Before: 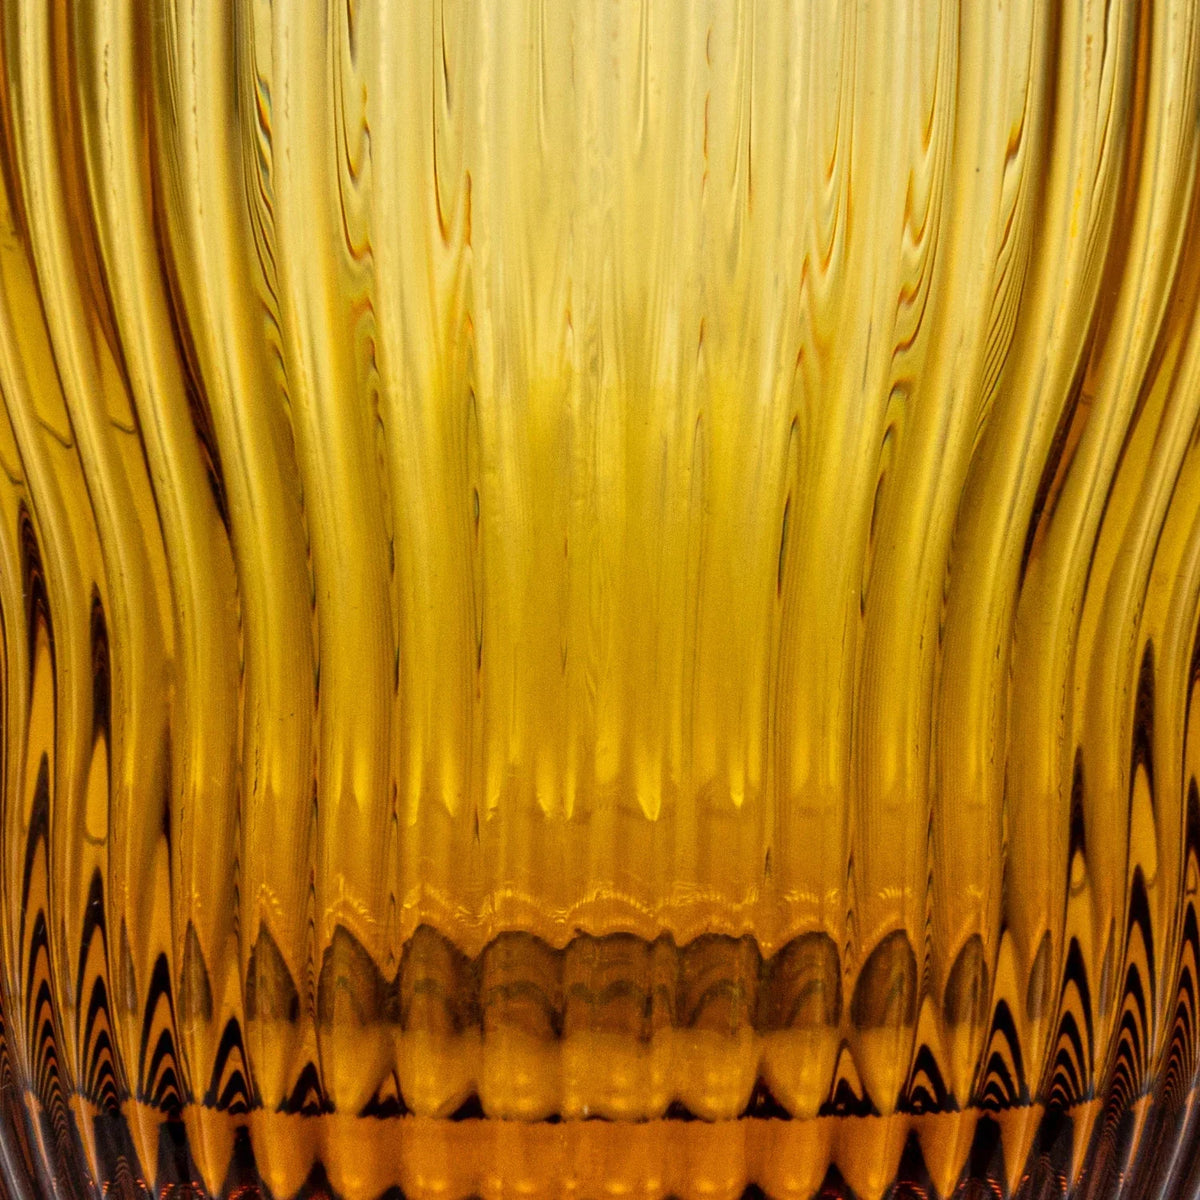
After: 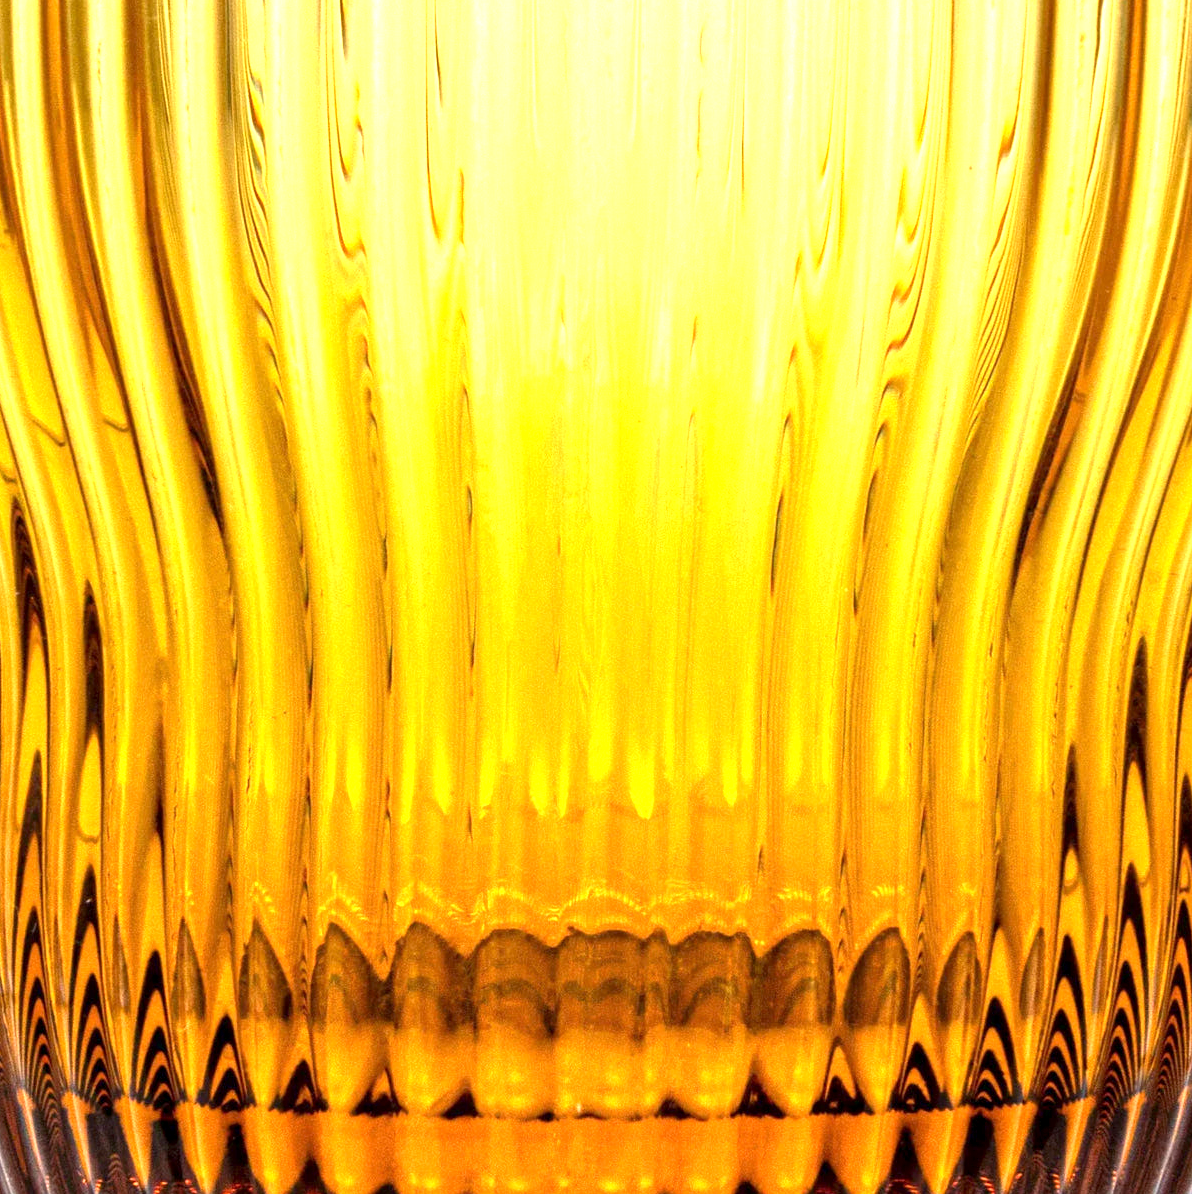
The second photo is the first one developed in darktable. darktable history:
crop and rotate: left 0.614%, top 0.179%, bottom 0.309%
exposure: black level correction 0.001, exposure 1.398 EV, compensate exposure bias true, compensate highlight preservation false
